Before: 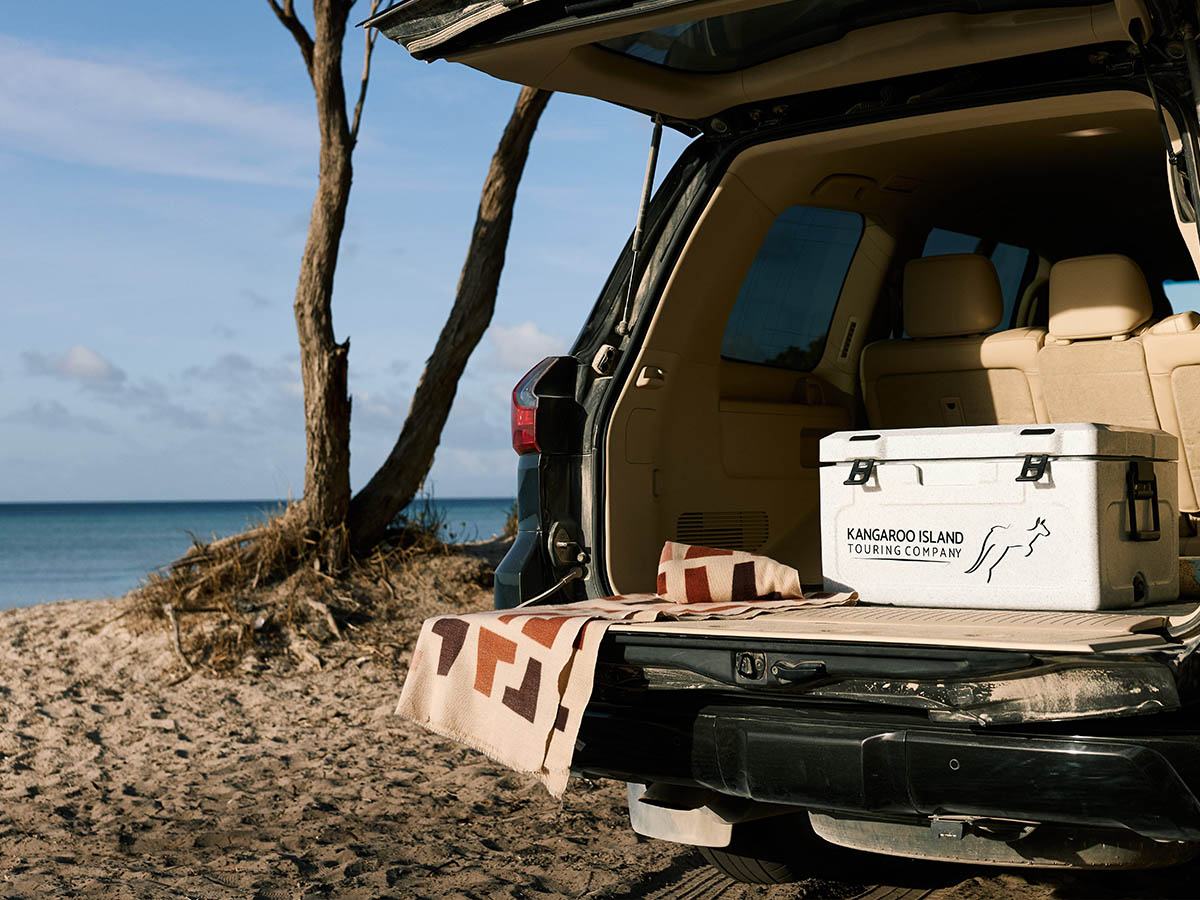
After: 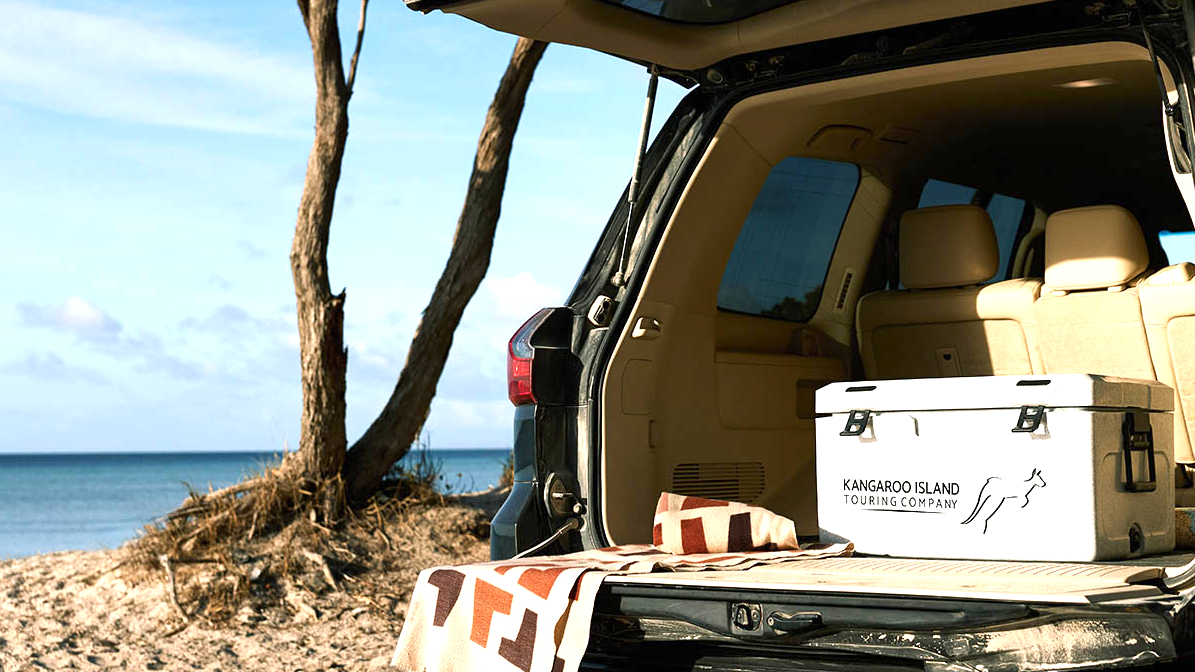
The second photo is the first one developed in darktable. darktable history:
crop: left 0.387%, top 5.469%, bottom 19.809%
exposure: exposure 0.999 EV, compensate highlight preservation false
